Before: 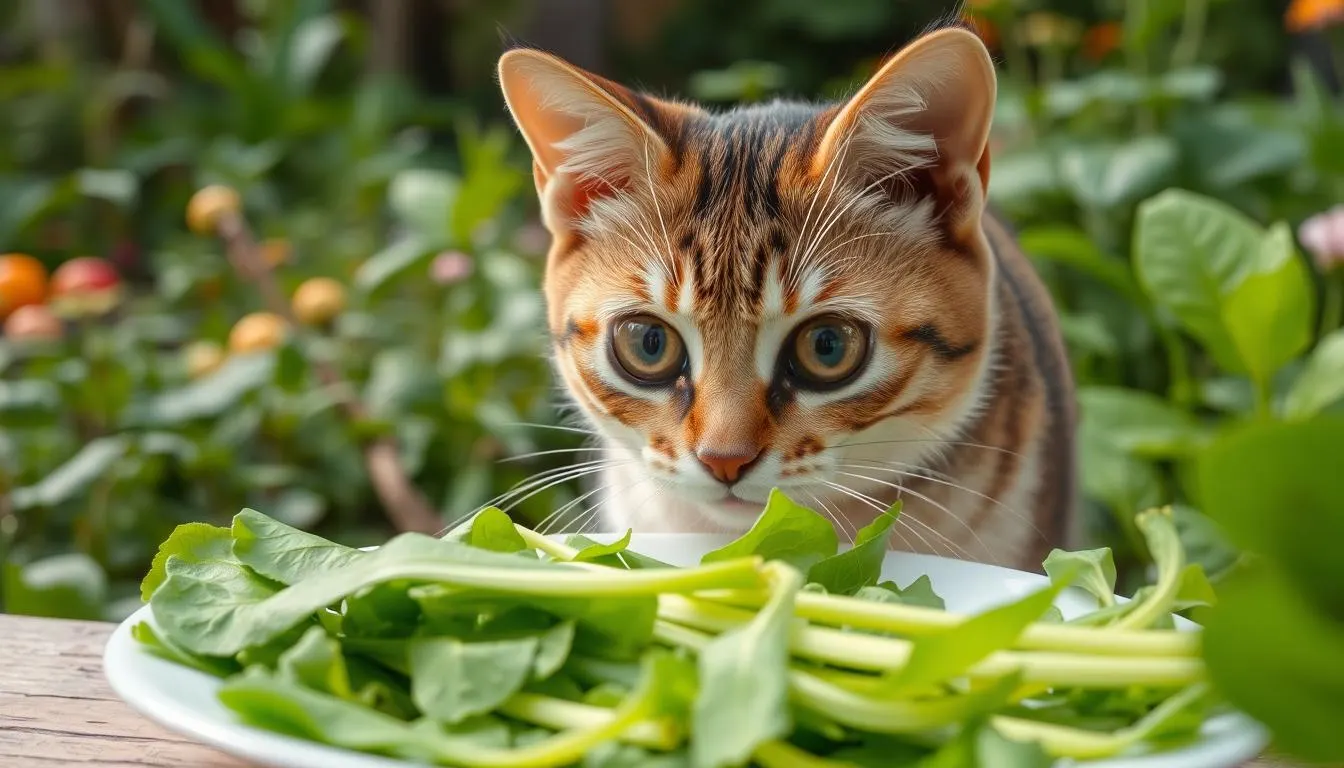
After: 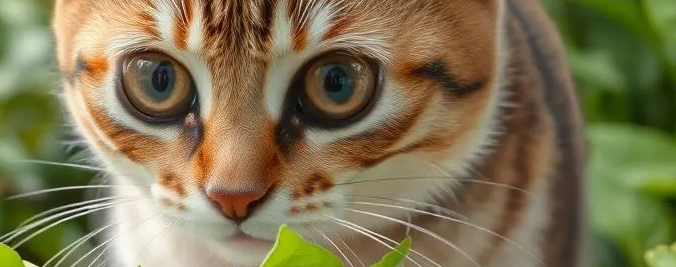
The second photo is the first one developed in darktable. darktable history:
crop: left 36.552%, top 34.332%, right 13.09%, bottom 30.81%
